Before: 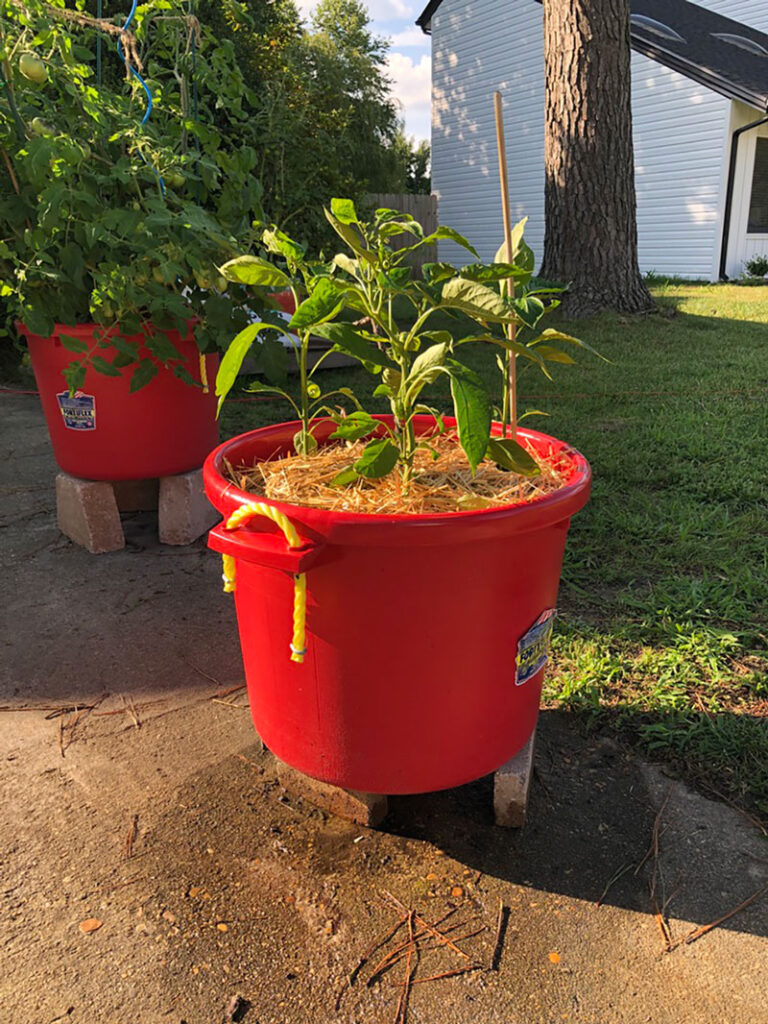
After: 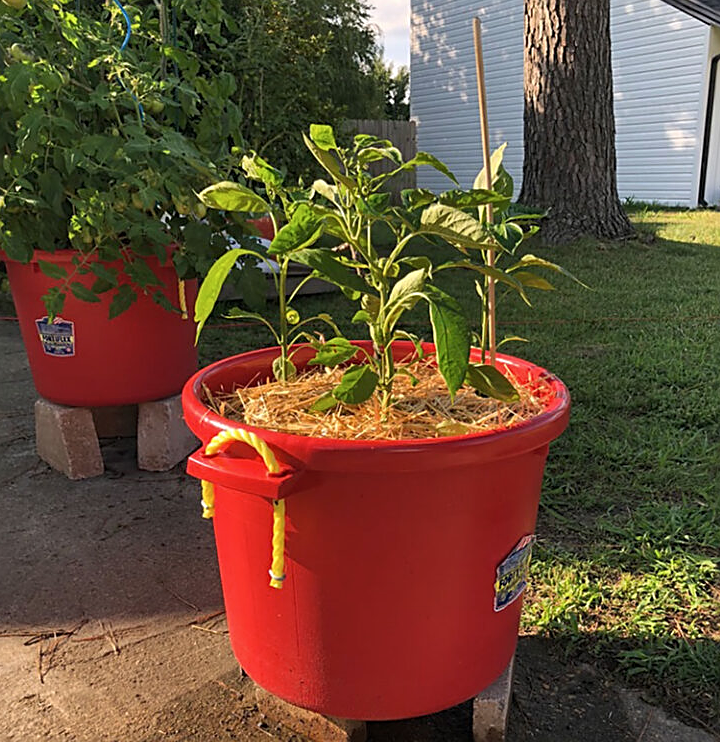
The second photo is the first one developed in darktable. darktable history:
crop: left 2.737%, top 7.287%, right 3.421%, bottom 20.179%
color zones: curves: ch0 [(0, 0.613) (0.01, 0.613) (0.245, 0.448) (0.498, 0.529) (0.642, 0.665) (0.879, 0.777) (0.99, 0.613)]; ch1 [(0, 0) (0.143, 0) (0.286, 0) (0.429, 0) (0.571, 0) (0.714, 0) (0.857, 0)], mix -93.41%
sharpen: on, module defaults
